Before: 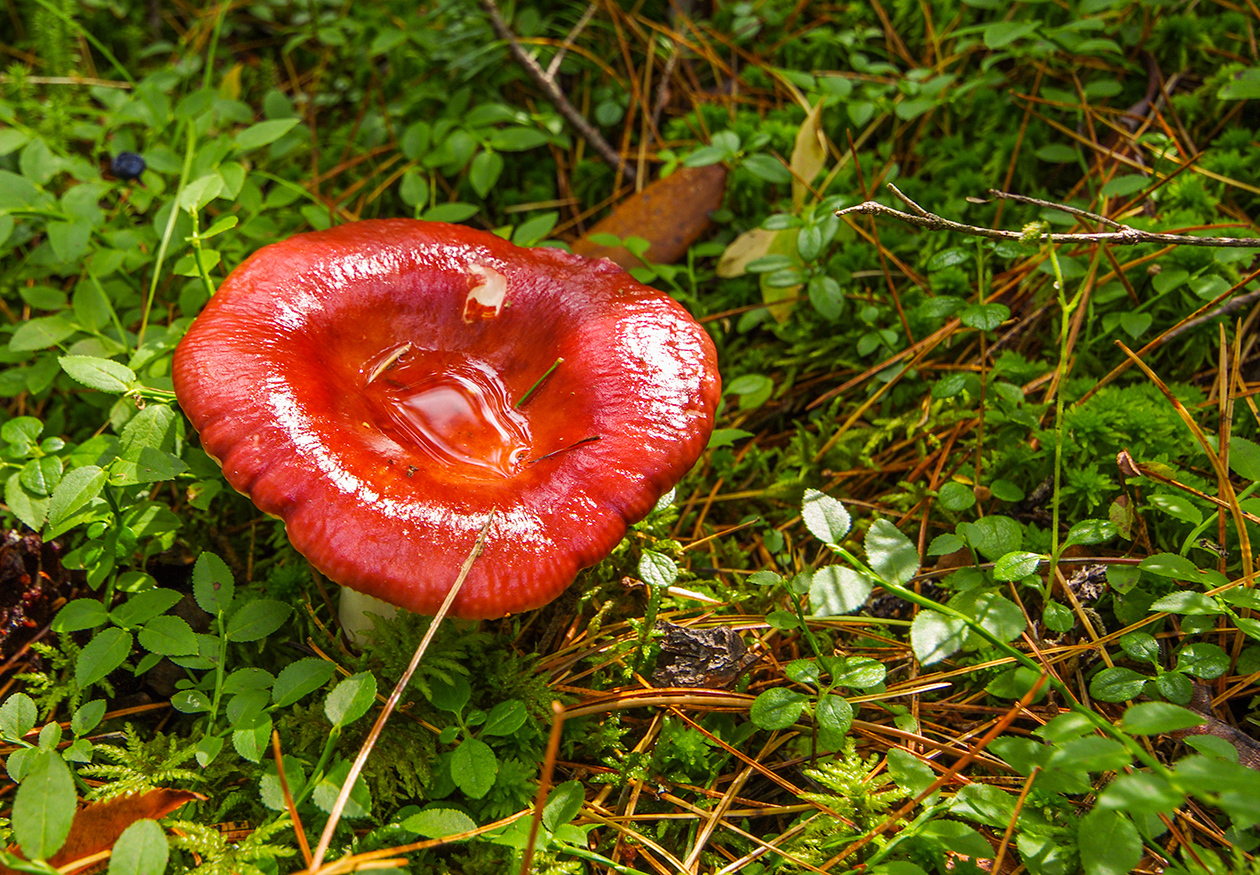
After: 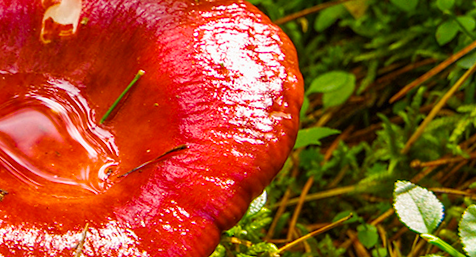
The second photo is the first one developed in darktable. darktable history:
haze removal: compatibility mode true, adaptive false
rgb levels: preserve colors max RGB
crop: left 31.751%, top 32.172%, right 27.8%, bottom 35.83%
rotate and perspective: rotation -4.57°, crop left 0.054, crop right 0.944, crop top 0.087, crop bottom 0.914
color balance rgb: perceptual saturation grading › global saturation 20%, global vibrance 20%
